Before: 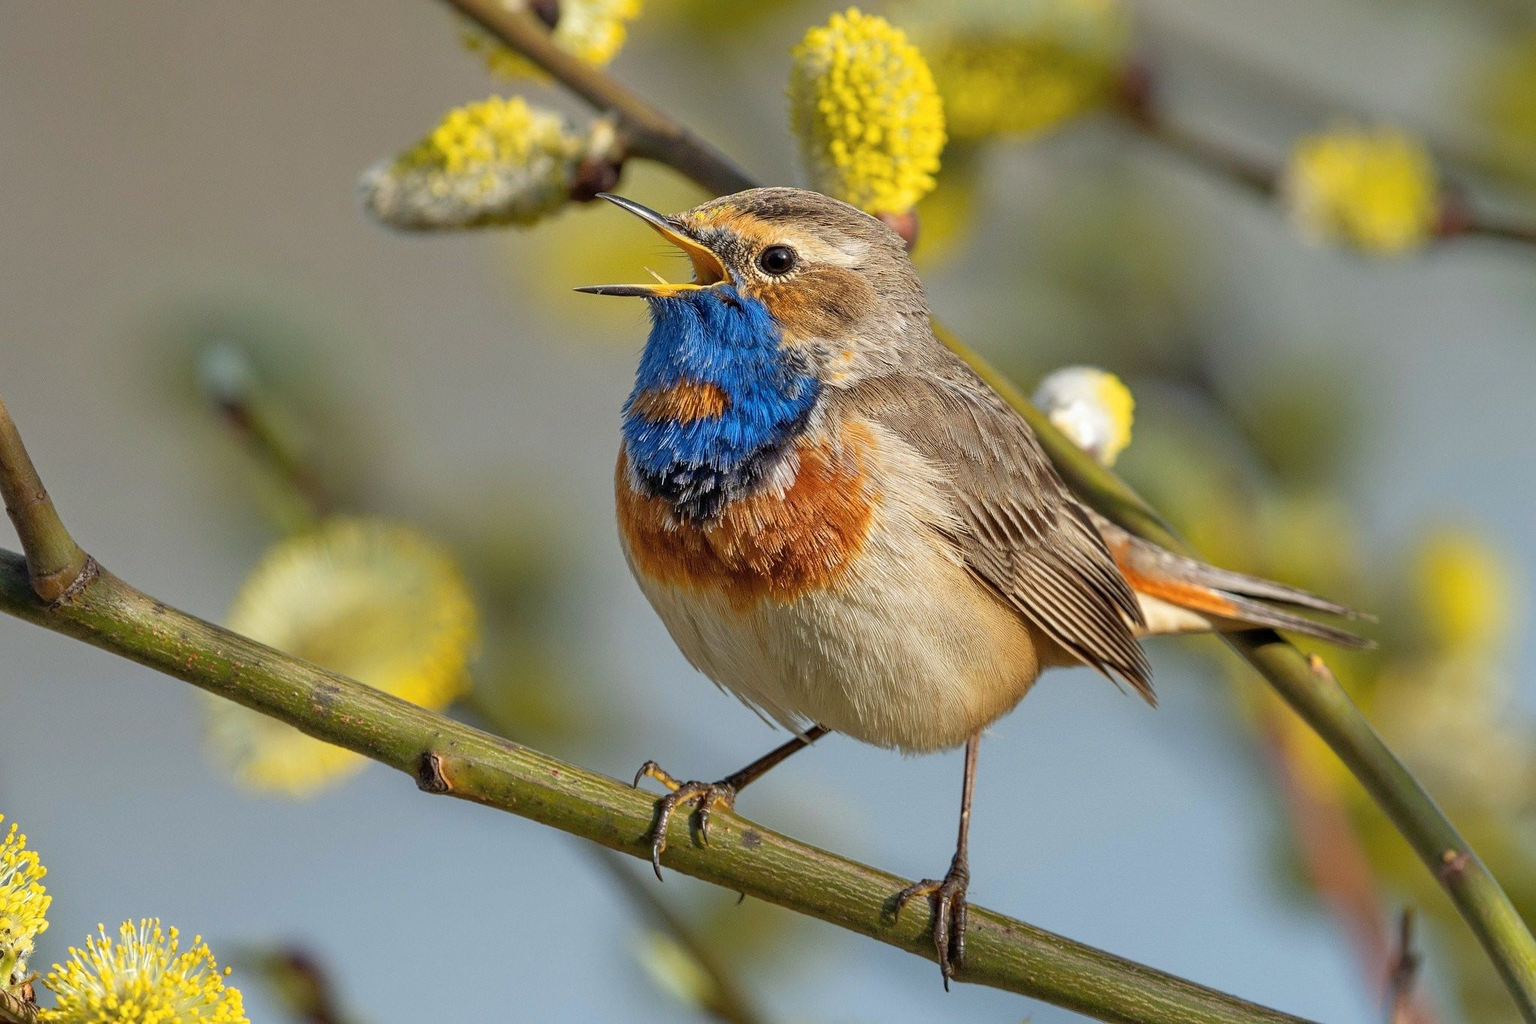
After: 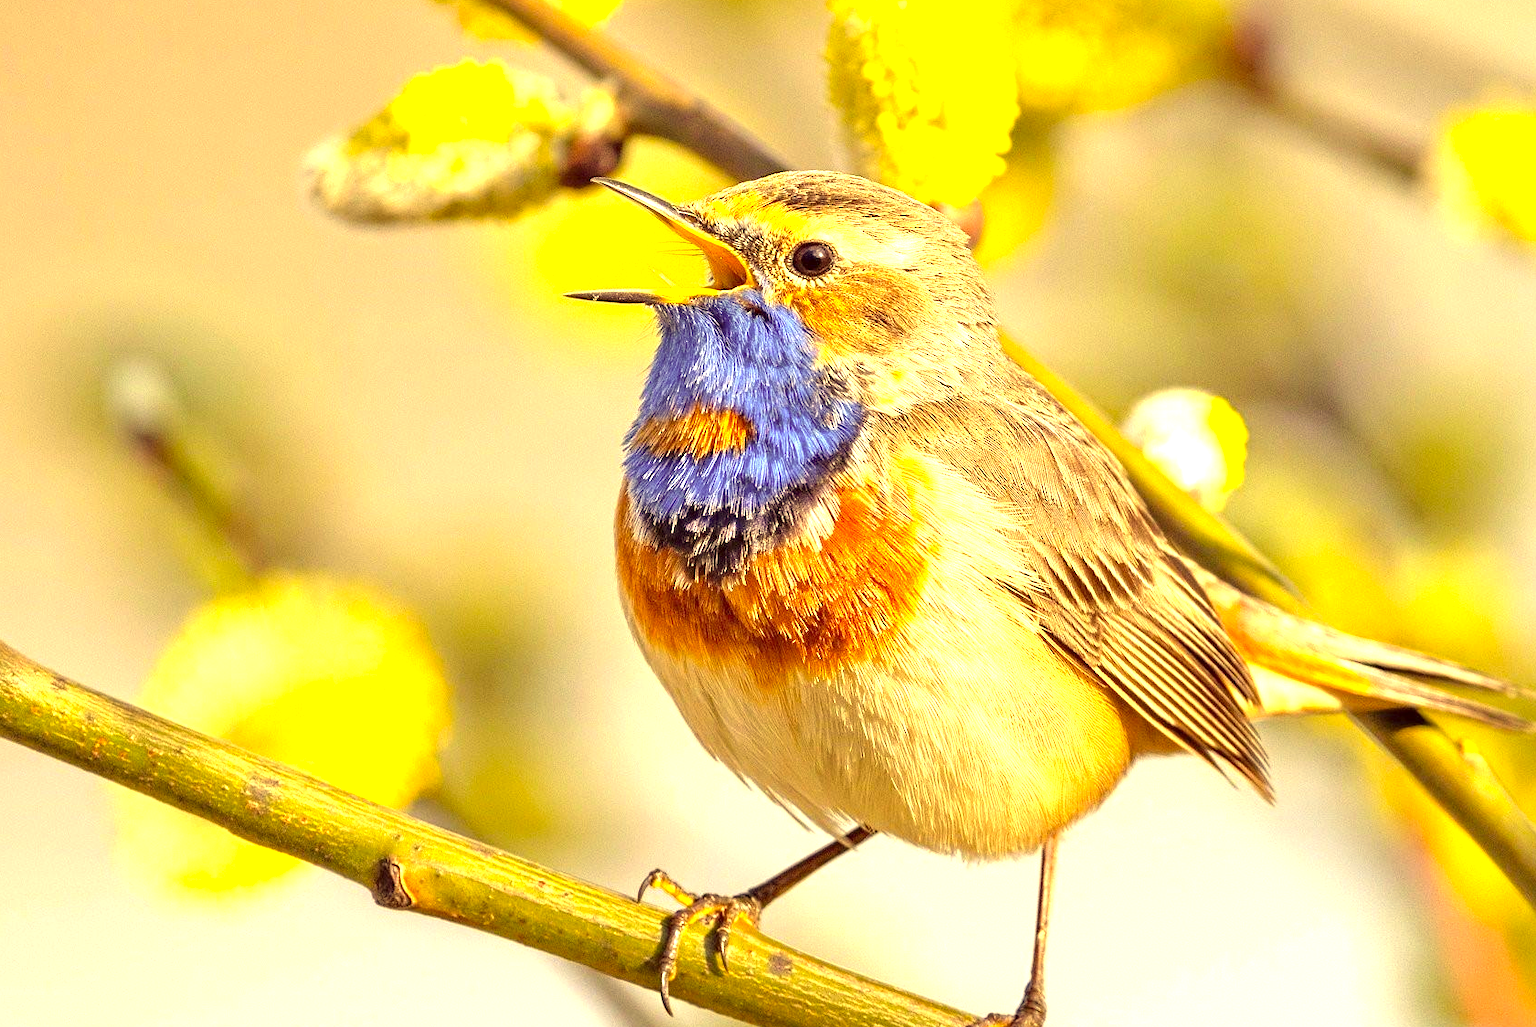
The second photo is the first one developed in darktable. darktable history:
crop and rotate: left 7.229%, top 4.642%, right 10.604%, bottom 12.921%
exposure: black level correction 0, exposure 1.687 EV, compensate highlight preservation false
color correction: highlights a* 10.08, highlights b* 38.24, shadows a* 13.9, shadows b* 3.59
